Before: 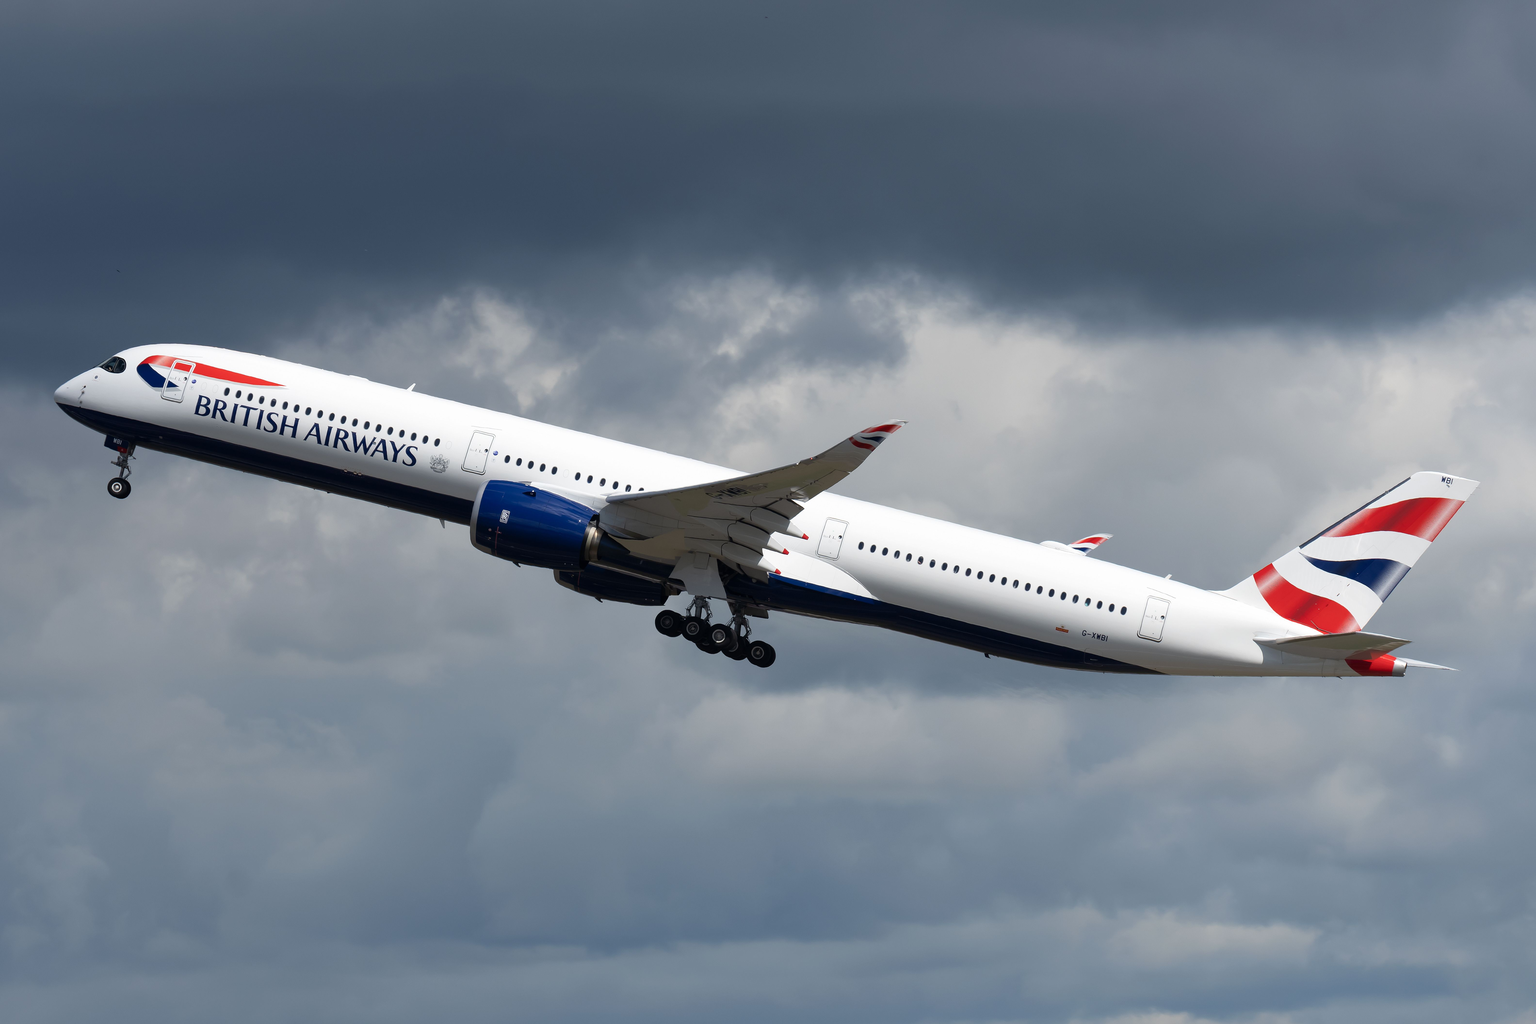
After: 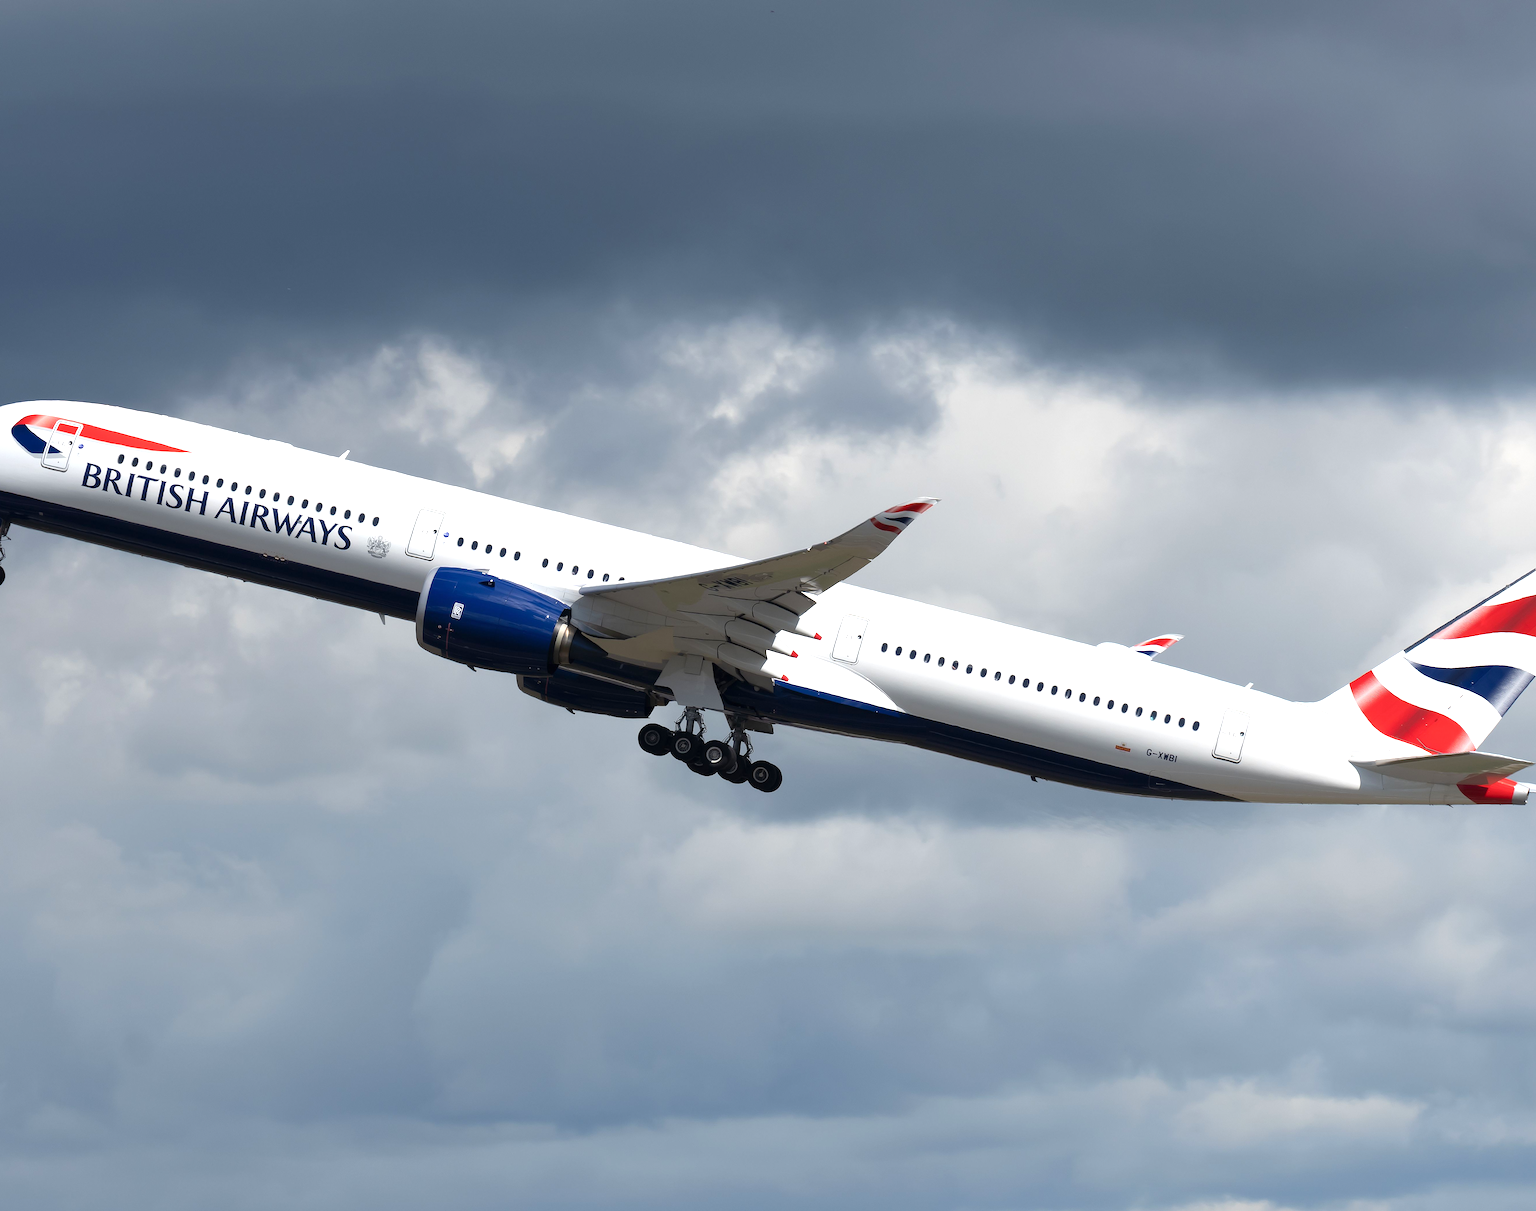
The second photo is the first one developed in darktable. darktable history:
crop: left 8.026%, right 7.374%
rotate and perspective: rotation 0.174°, lens shift (vertical) 0.013, lens shift (horizontal) 0.019, shear 0.001, automatic cropping original format, crop left 0.007, crop right 0.991, crop top 0.016, crop bottom 0.997
exposure: exposure 0.6 EV, compensate highlight preservation false
